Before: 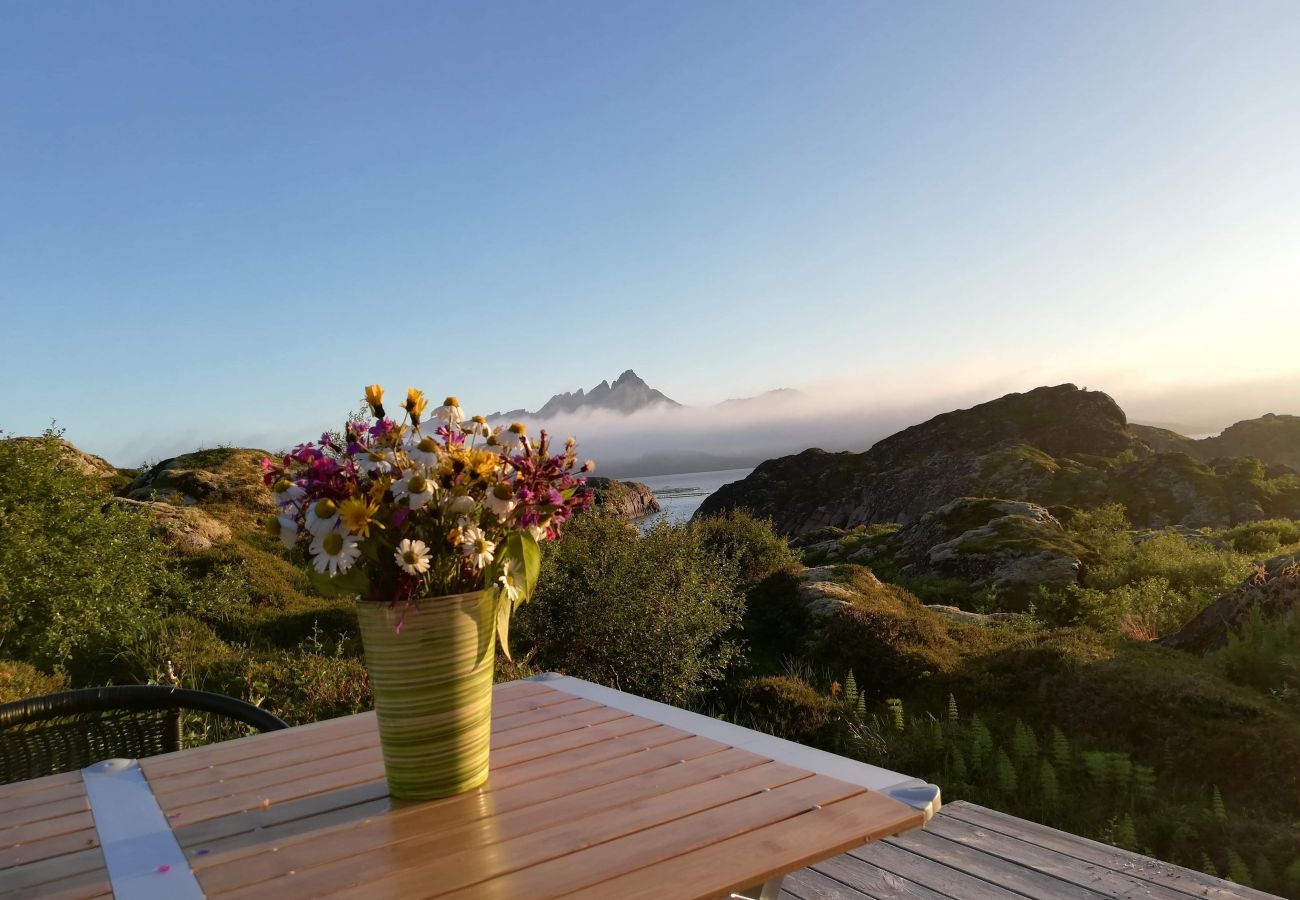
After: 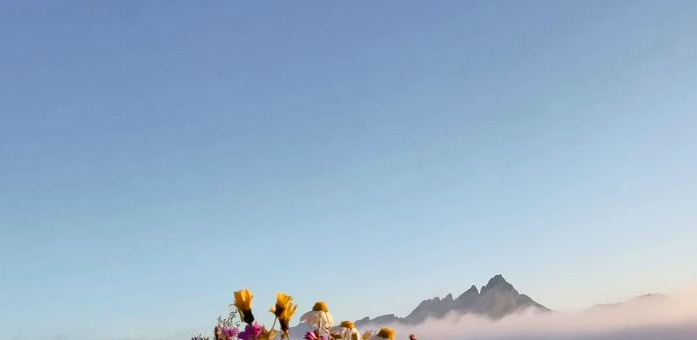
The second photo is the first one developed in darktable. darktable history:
haze removal: strength 0.1, compatibility mode true, adaptive false
tone curve: curves: ch0 [(0.013, 0) (0.061, 0.059) (0.239, 0.256) (0.502, 0.501) (0.683, 0.676) (0.761, 0.773) (0.858, 0.858) (0.987, 0.945)]; ch1 [(0, 0) (0.172, 0.123) (0.304, 0.267) (0.414, 0.395) (0.472, 0.473) (0.502, 0.502) (0.521, 0.528) (0.583, 0.595) (0.654, 0.673) (0.728, 0.761) (1, 1)]; ch2 [(0, 0) (0.411, 0.424) (0.485, 0.476) (0.502, 0.501) (0.553, 0.557) (0.57, 0.576) (1, 1)], color space Lab, independent channels, preserve colors none
crop: left 10.121%, top 10.631%, right 36.218%, bottom 51.526%
